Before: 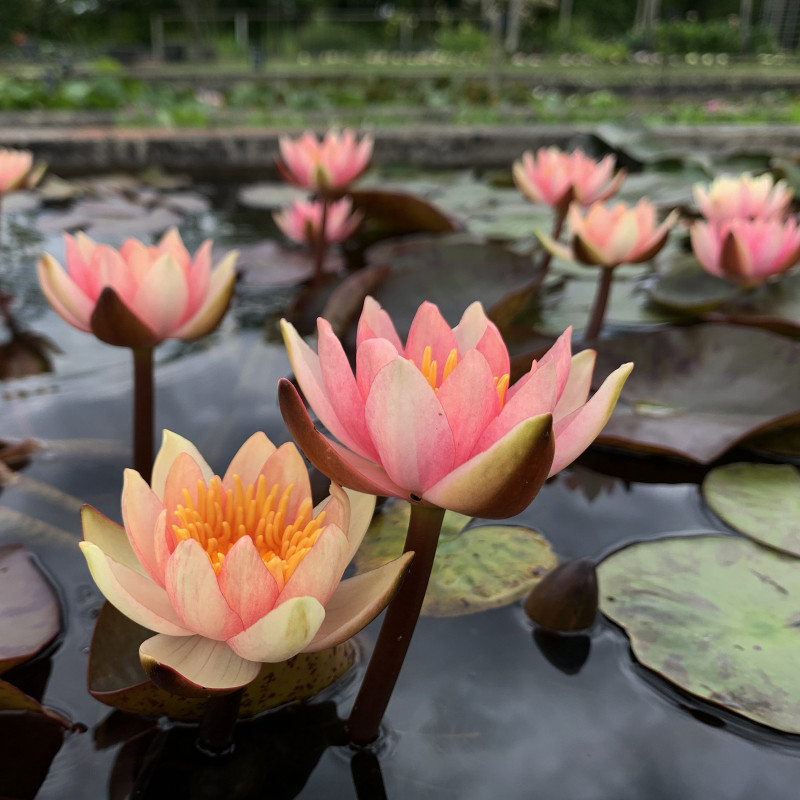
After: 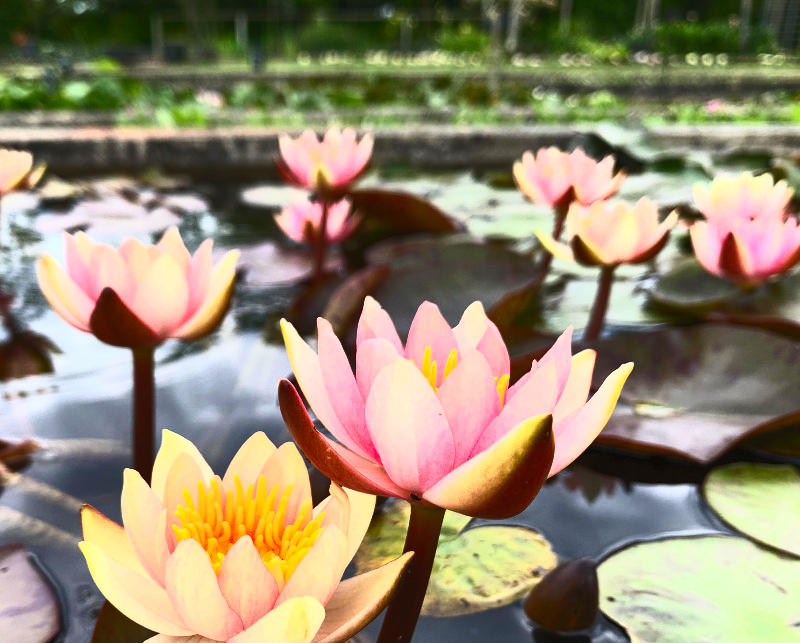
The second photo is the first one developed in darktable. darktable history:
contrast brightness saturation: contrast 0.829, brightness 0.608, saturation 0.598
crop: bottom 19.604%
